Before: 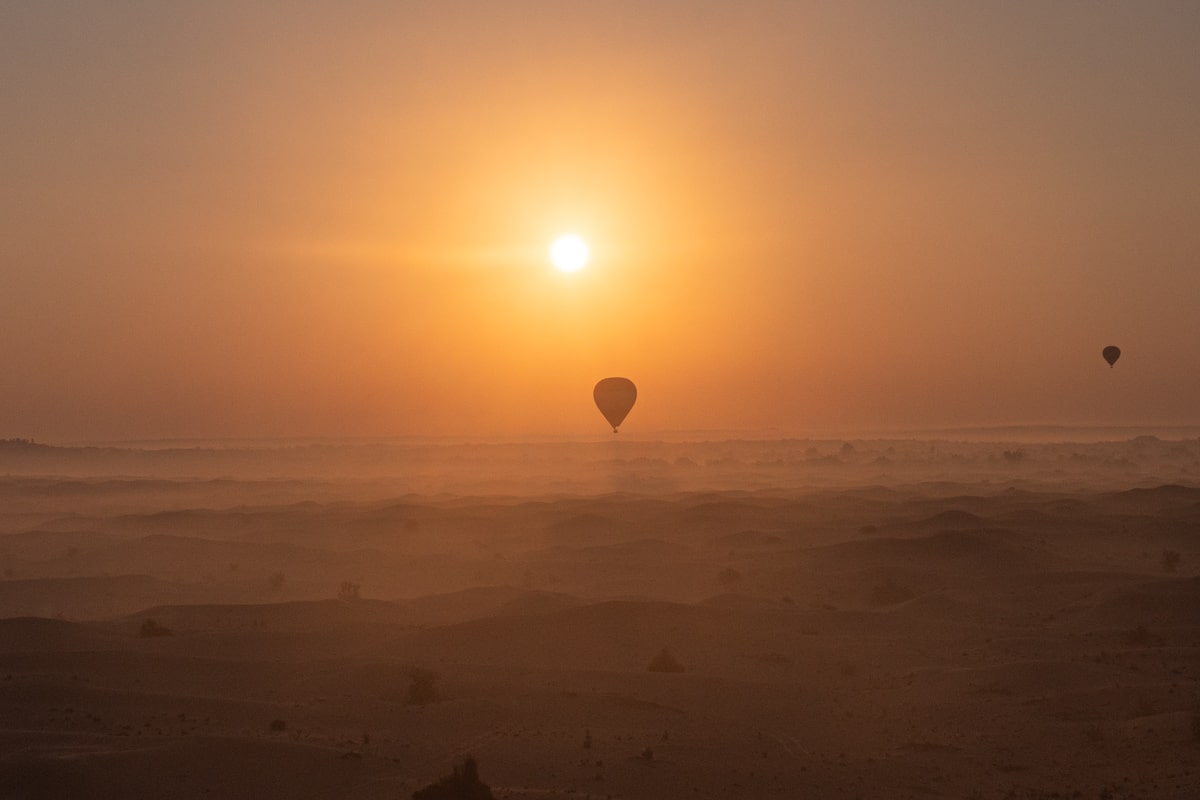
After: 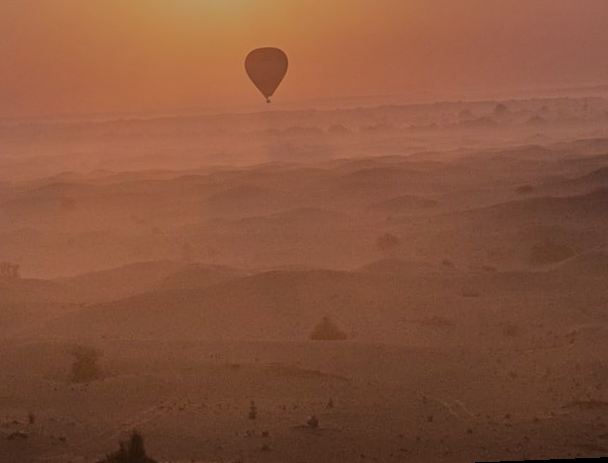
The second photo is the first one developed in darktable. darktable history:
tone equalizer: -7 EV 0.15 EV, -6 EV 0.6 EV, -5 EV 1.15 EV, -4 EV 1.33 EV, -3 EV 1.15 EV, -2 EV 0.6 EV, -1 EV 0.15 EV, mask exposure compensation -0.5 EV
graduated density: hue 238.83°, saturation 50%
rotate and perspective: rotation -2.29°, automatic cropping off
bloom: size 5%, threshold 95%, strength 15%
filmic rgb: black relative exposure -7.65 EV, white relative exposure 4.56 EV, hardness 3.61
sharpen: amount 0.2
crop: left 29.672%, top 41.786%, right 20.851%, bottom 3.487%
white balance: red 0.967, blue 1.049
